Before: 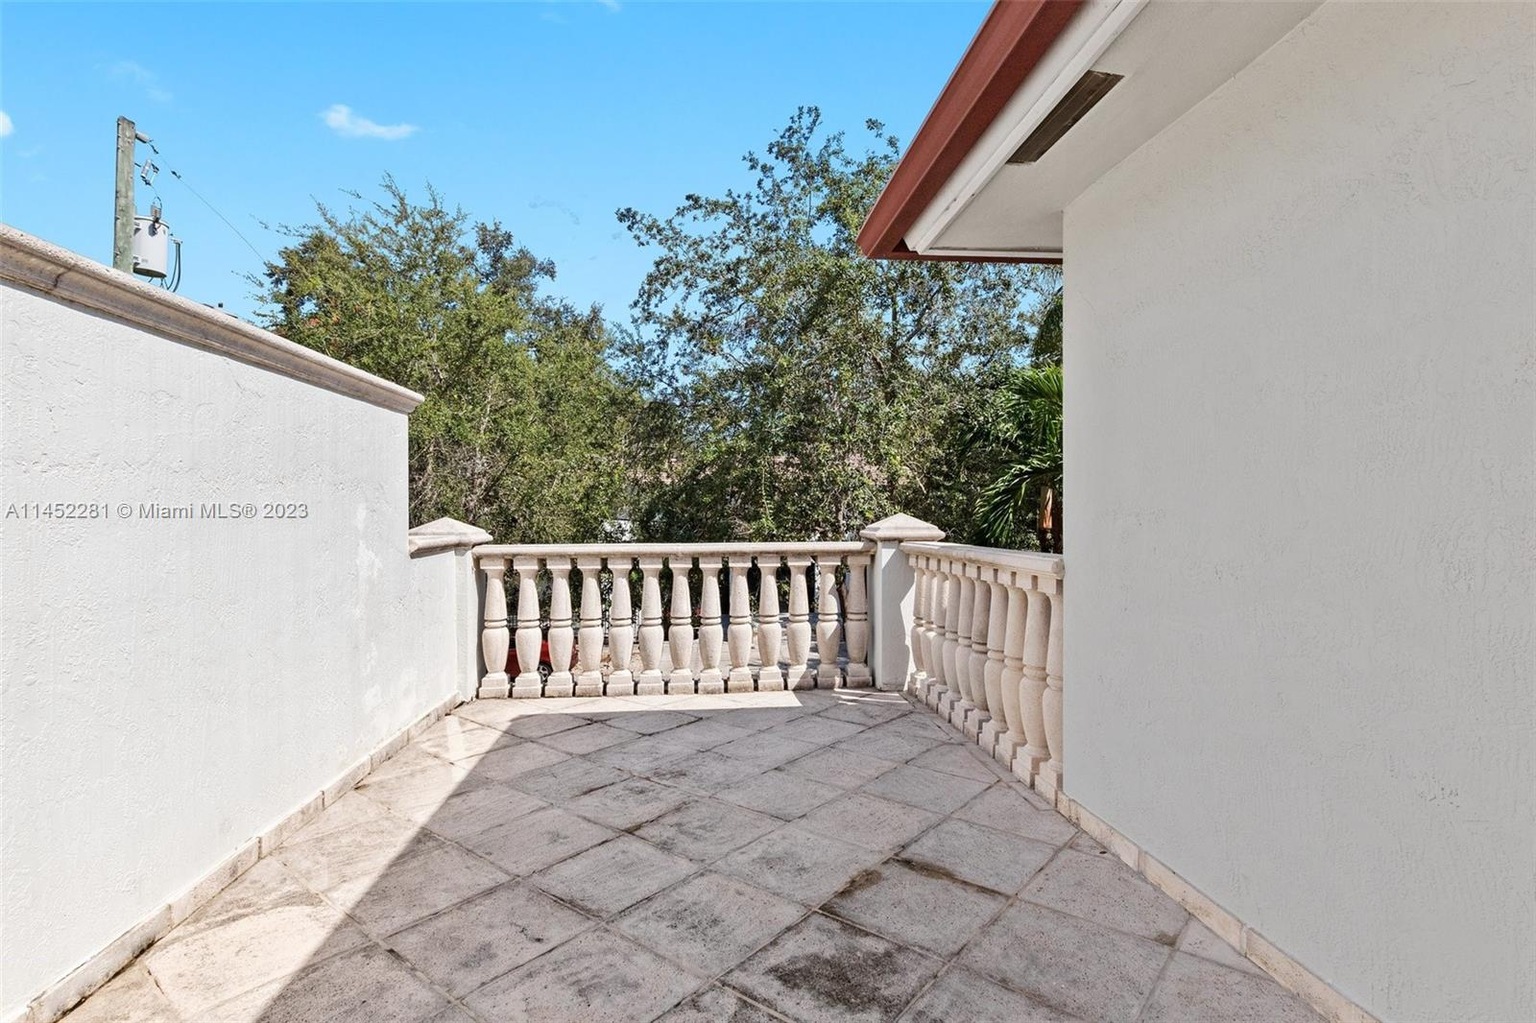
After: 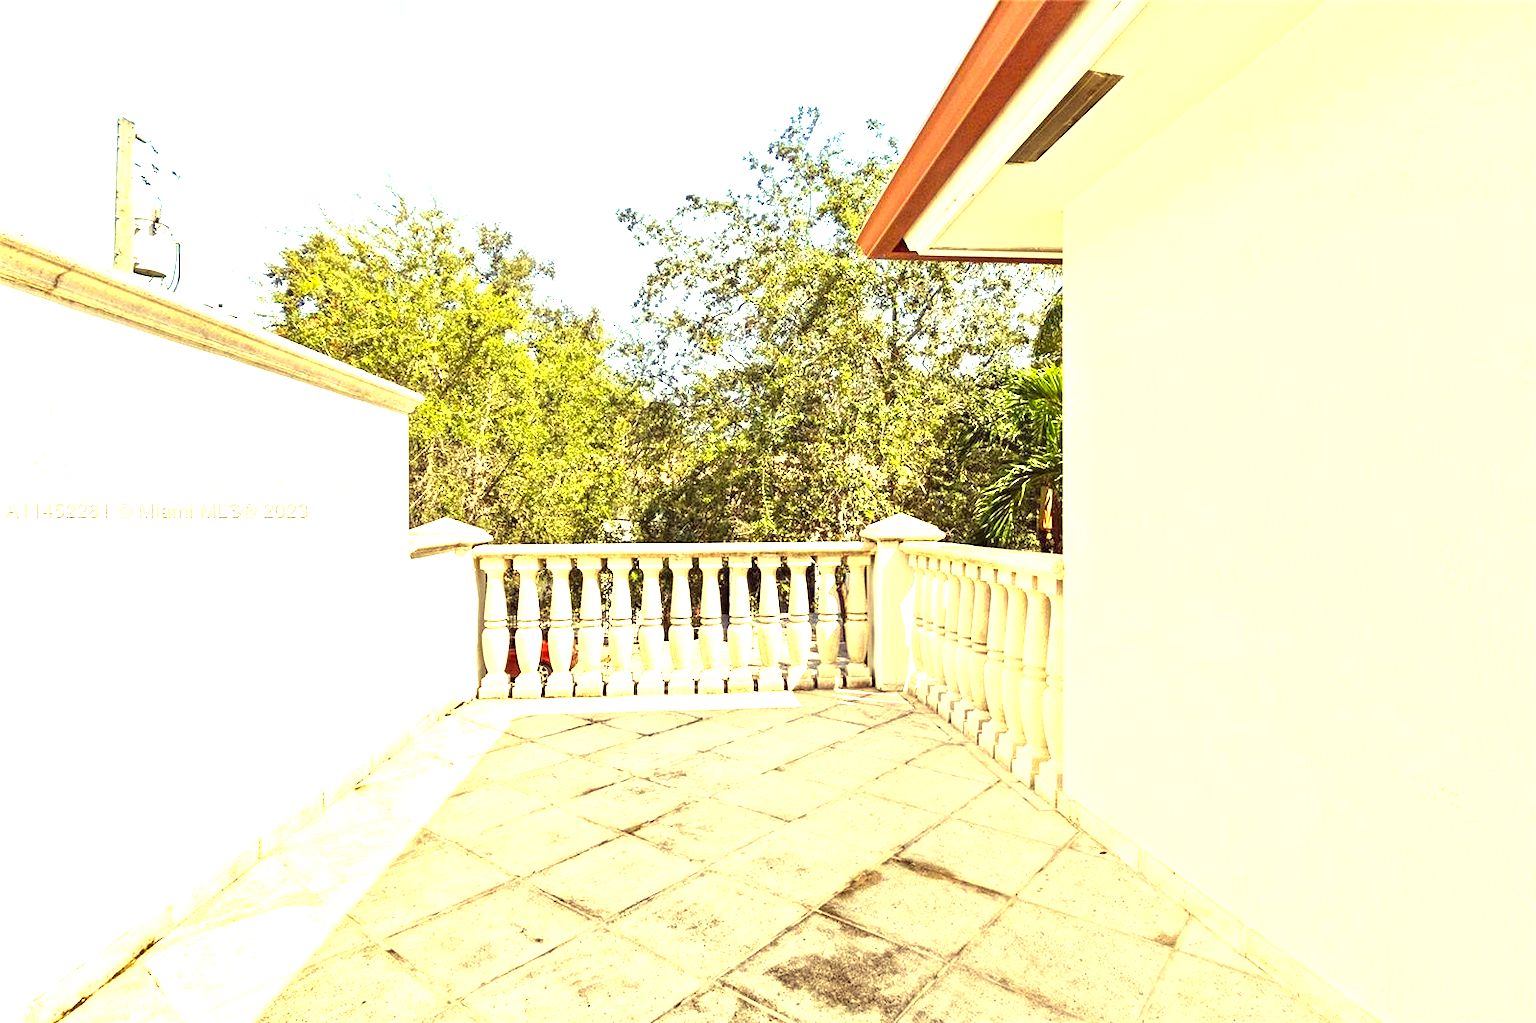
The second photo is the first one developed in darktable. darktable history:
exposure: black level correction 0, exposure 1.015 EV, compensate exposure bias true, compensate highlight preservation false
color correction: highlights a* -0.482, highlights b* 40, shadows a* 9.8, shadows b* -0.161
